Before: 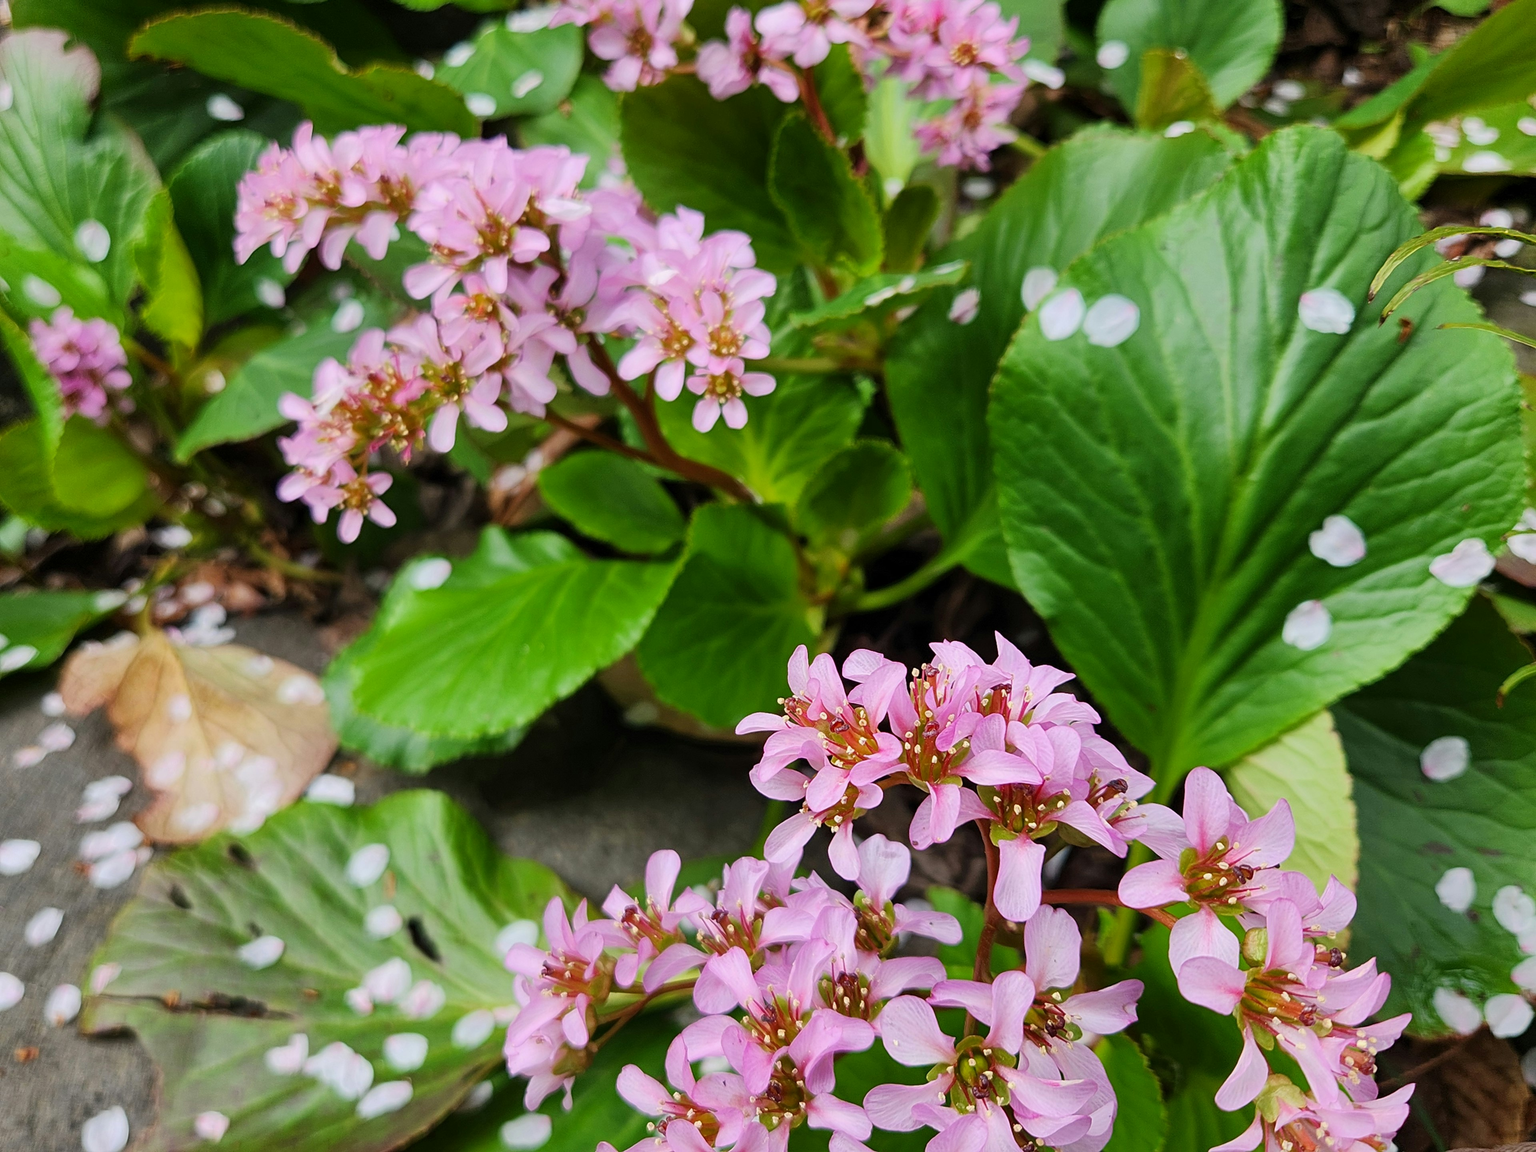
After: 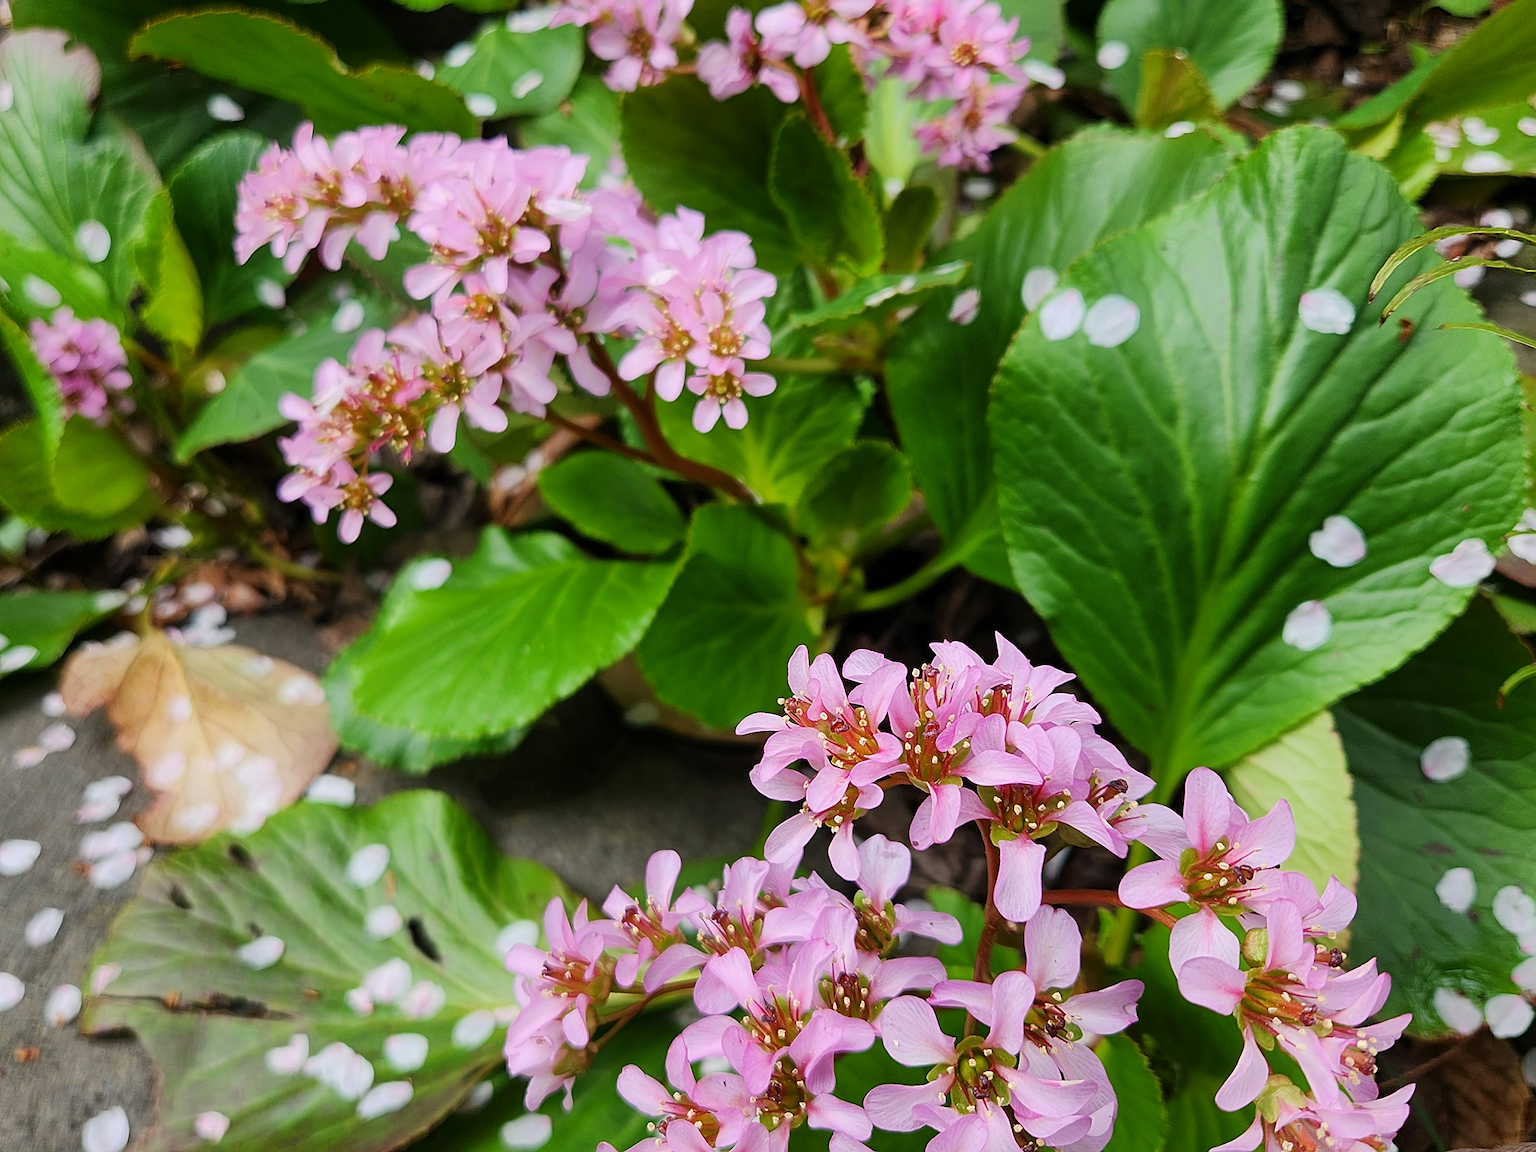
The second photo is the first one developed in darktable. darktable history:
shadows and highlights: shadows -25.35, highlights 48.18, soften with gaussian
sharpen: on, module defaults
